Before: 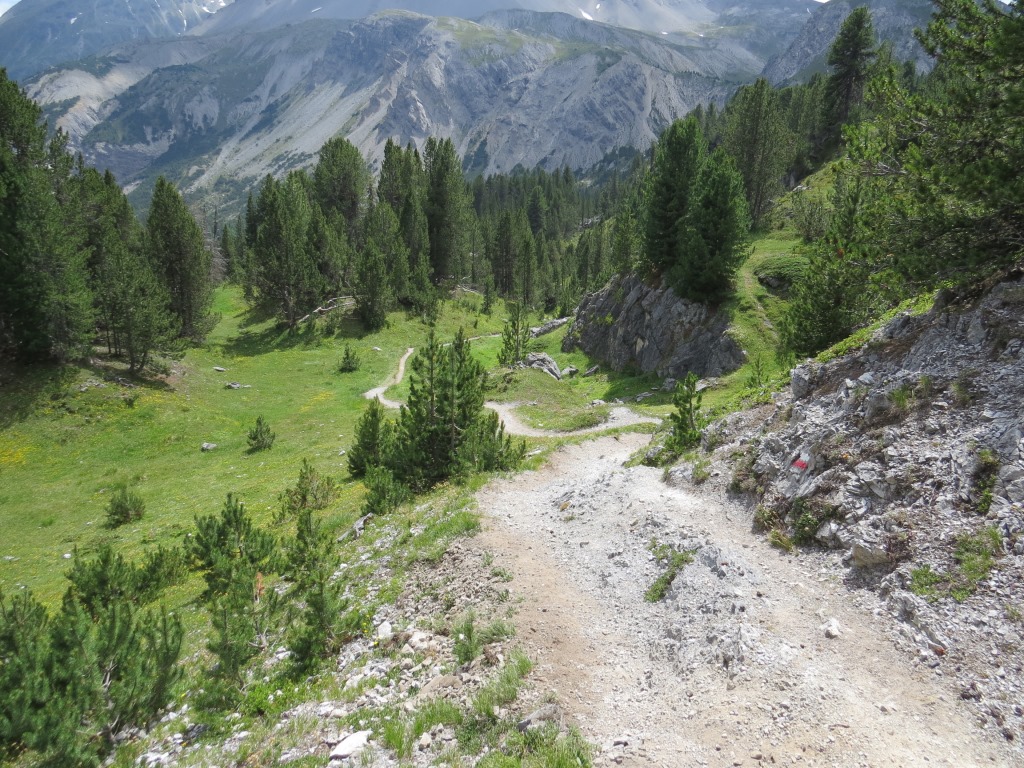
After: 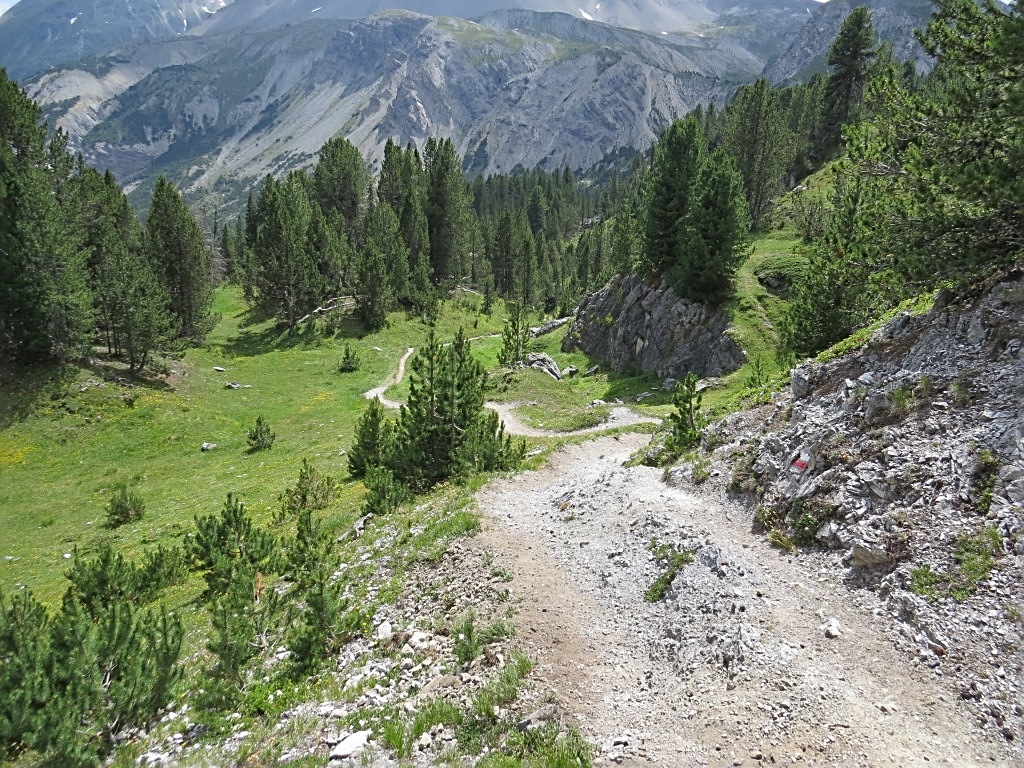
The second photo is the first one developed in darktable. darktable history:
shadows and highlights: low approximation 0.01, soften with gaussian
sharpen: radius 2.556, amount 0.637
